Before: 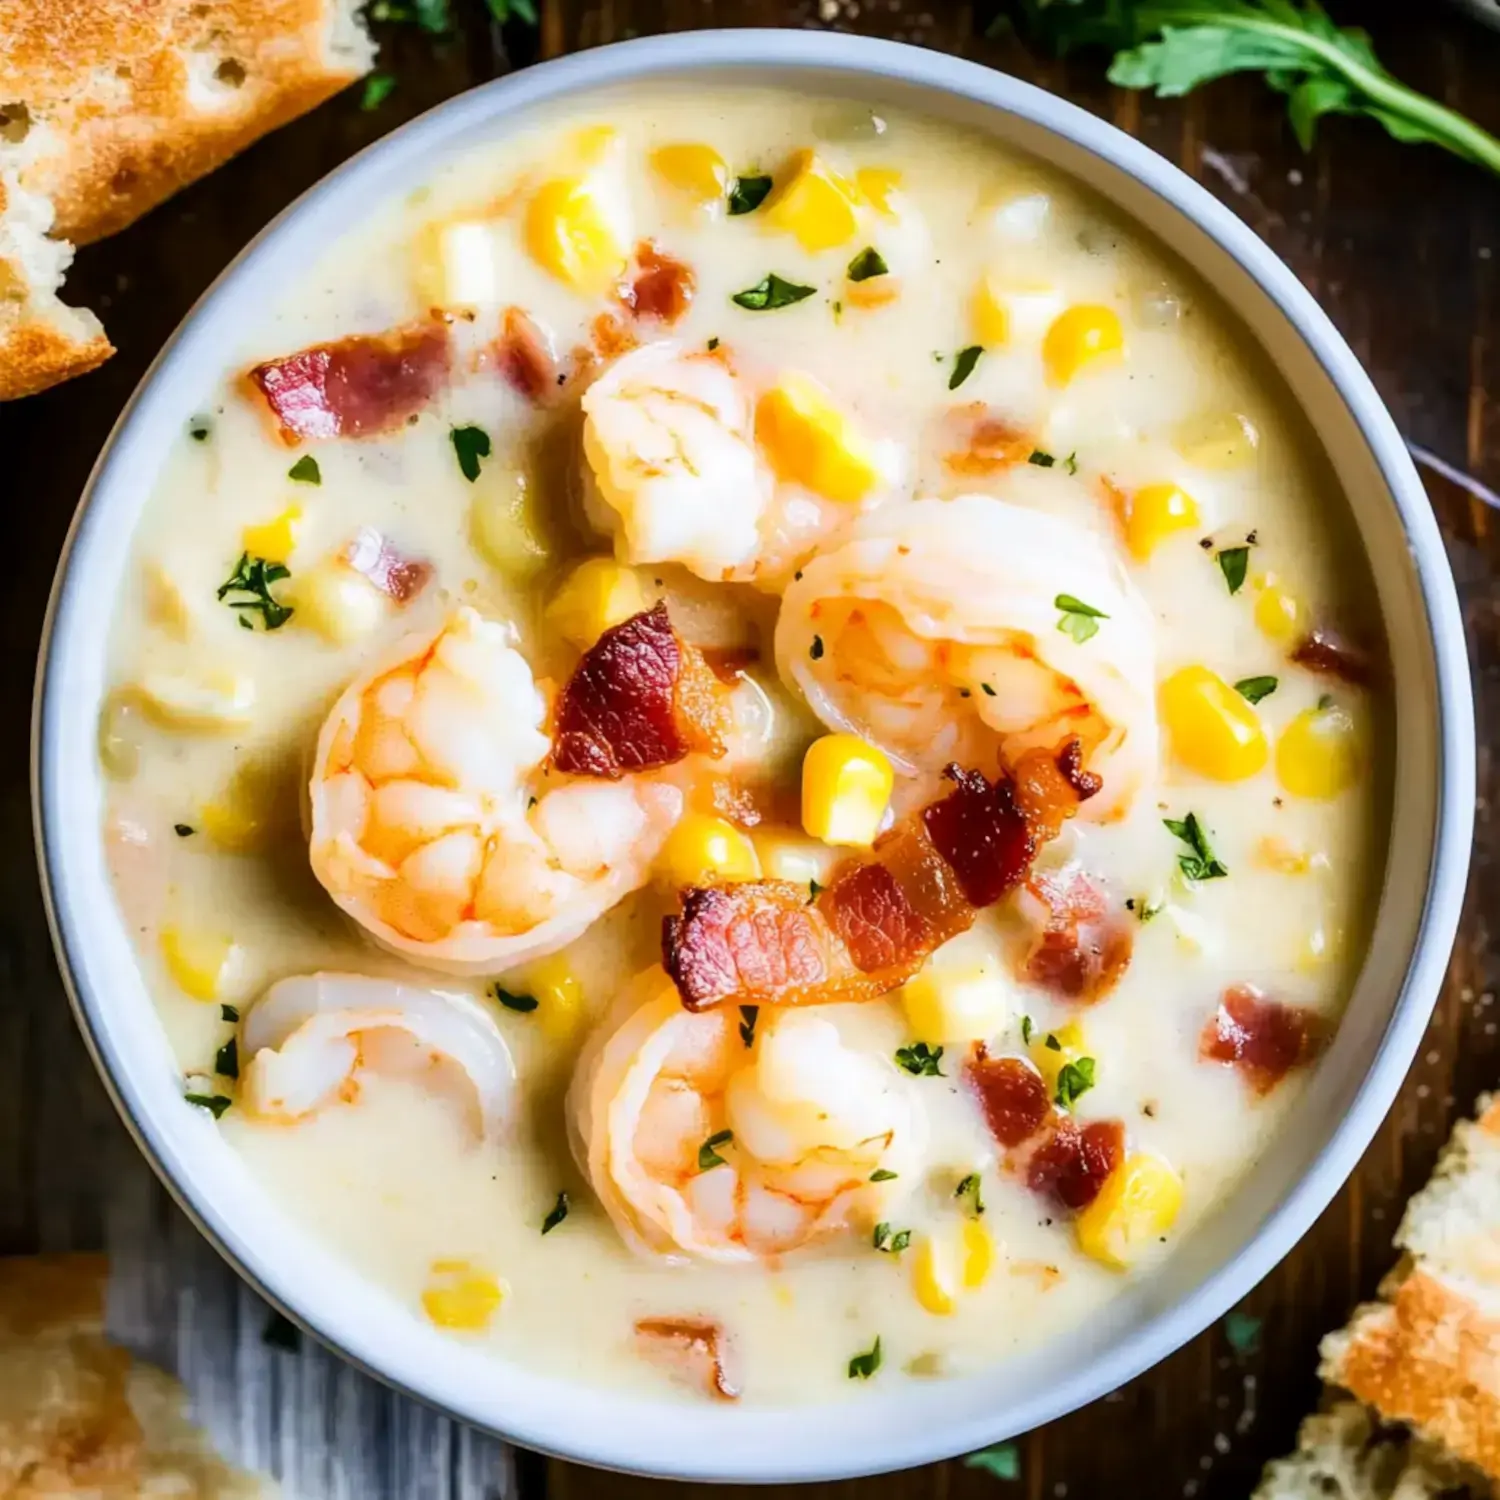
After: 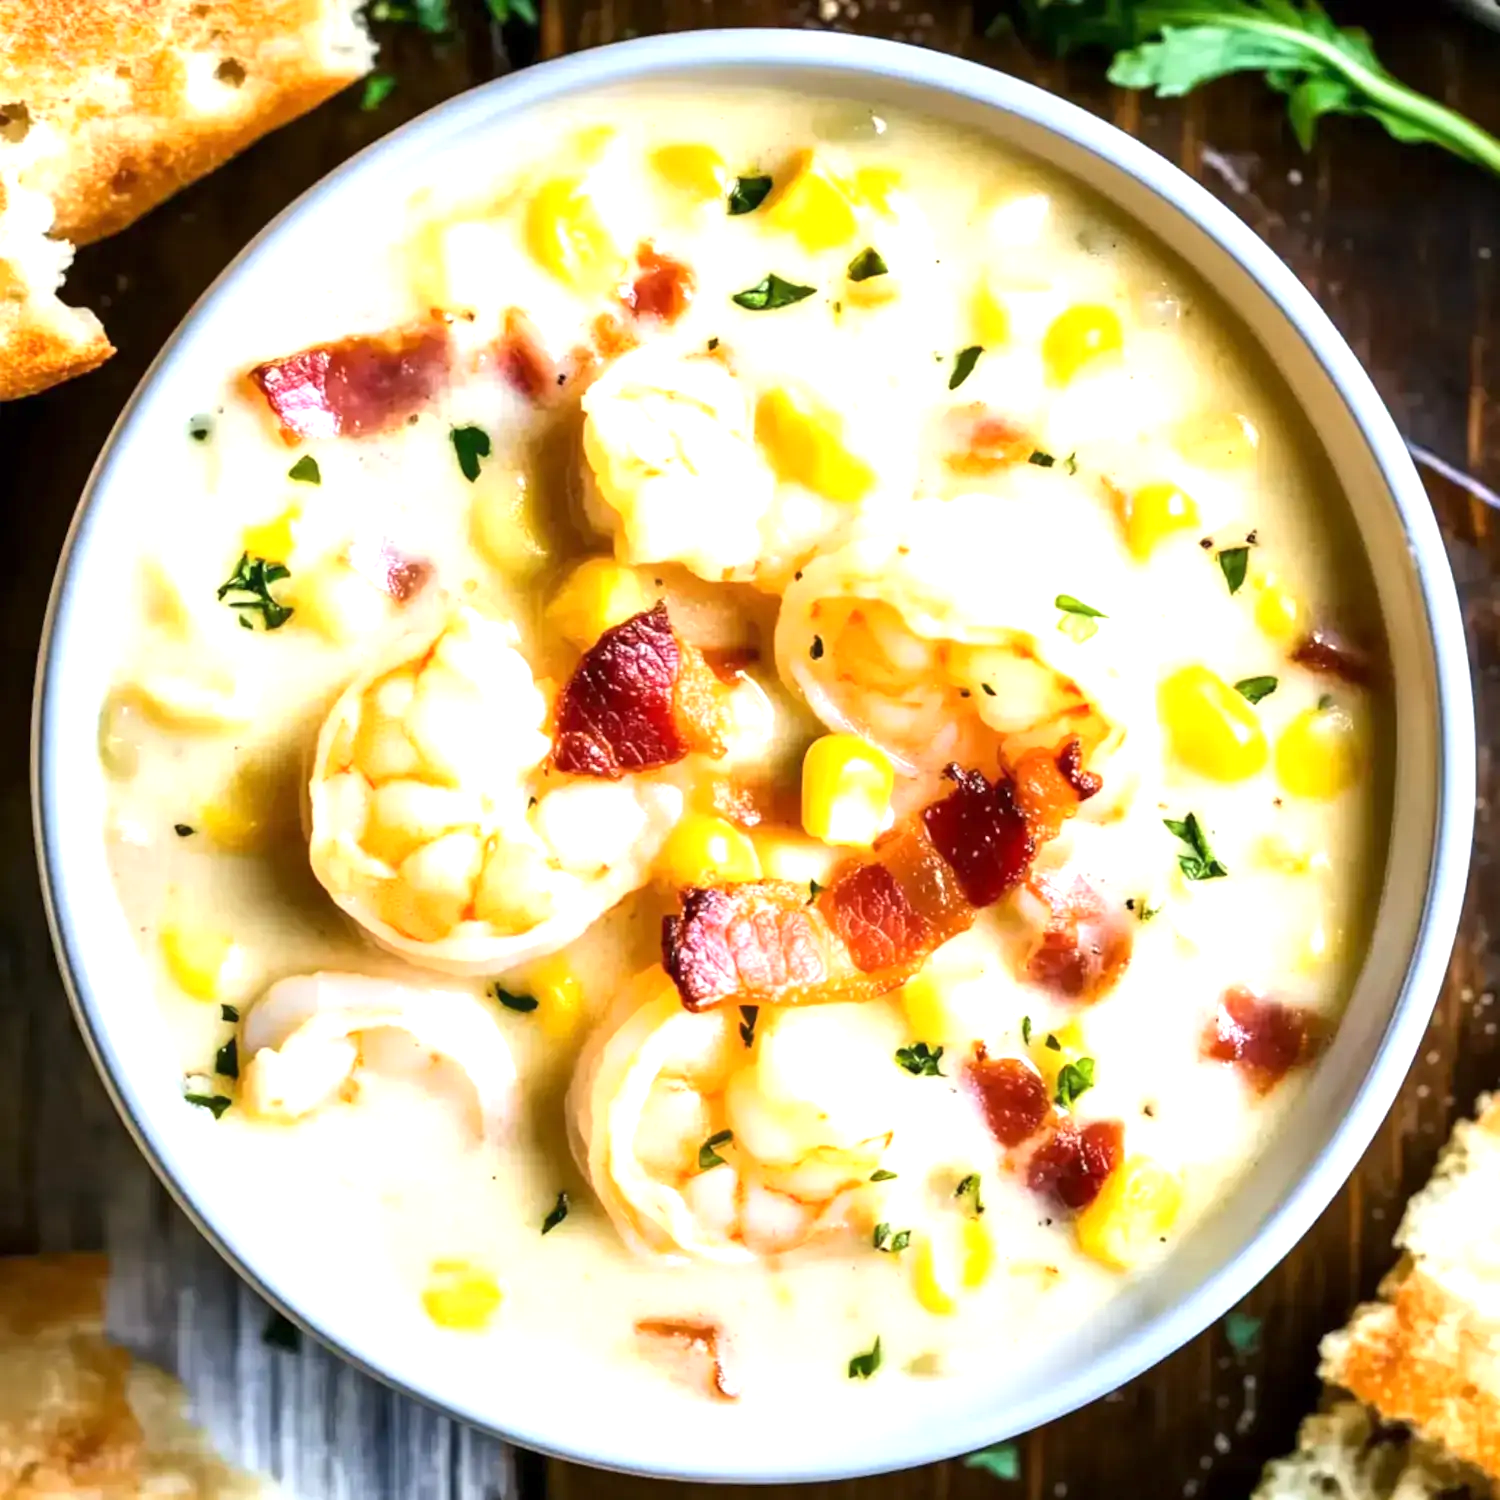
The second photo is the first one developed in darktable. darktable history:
exposure: exposure 0.777 EV, compensate highlight preservation false
